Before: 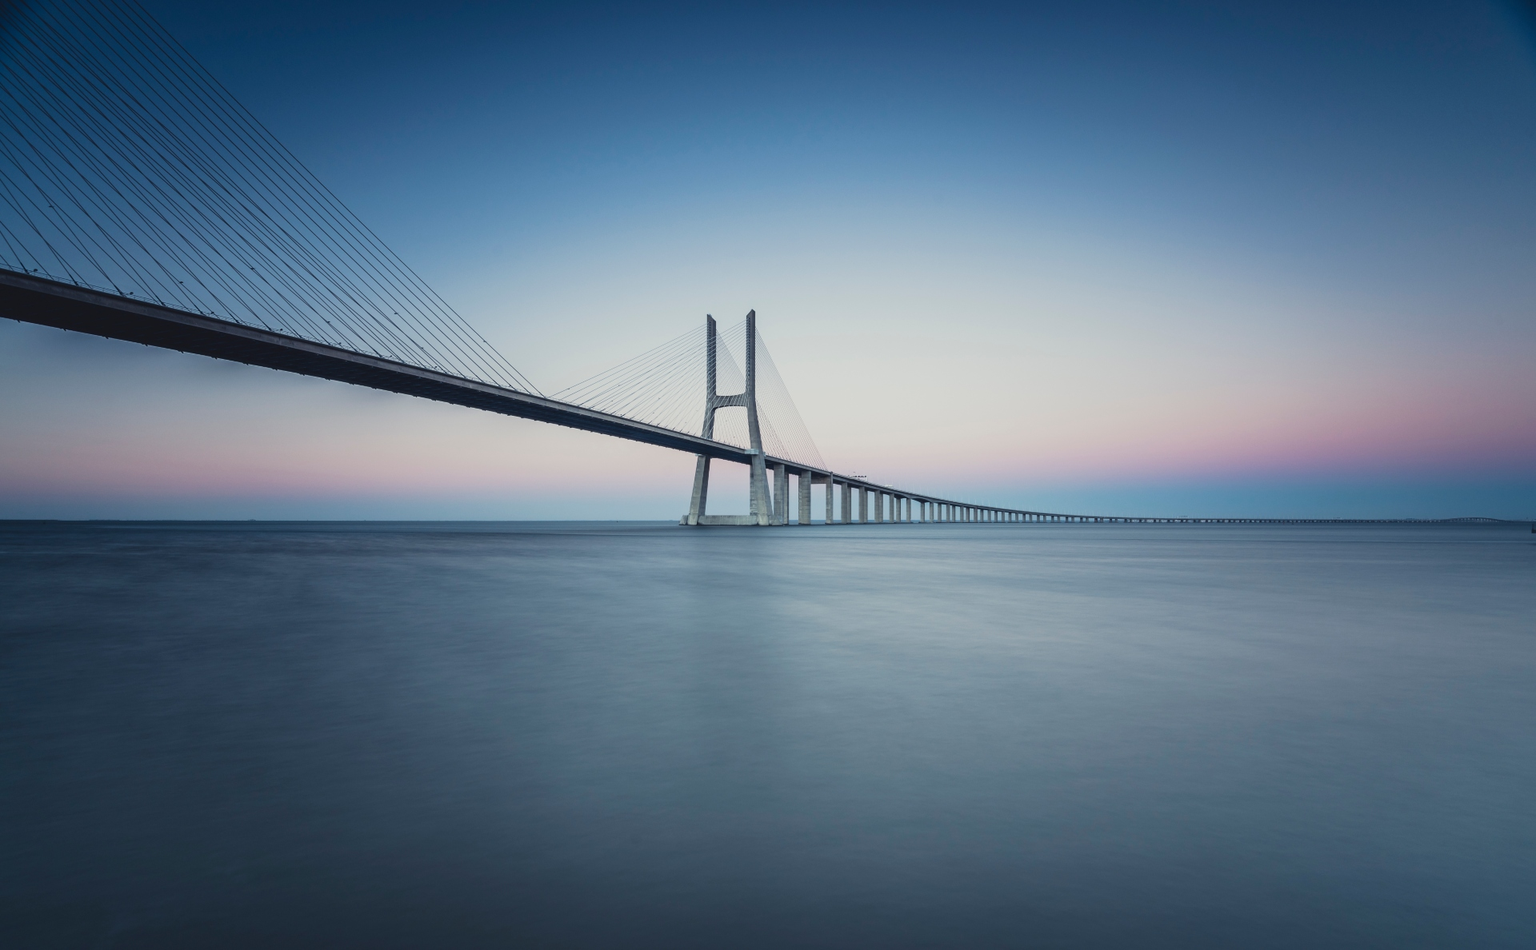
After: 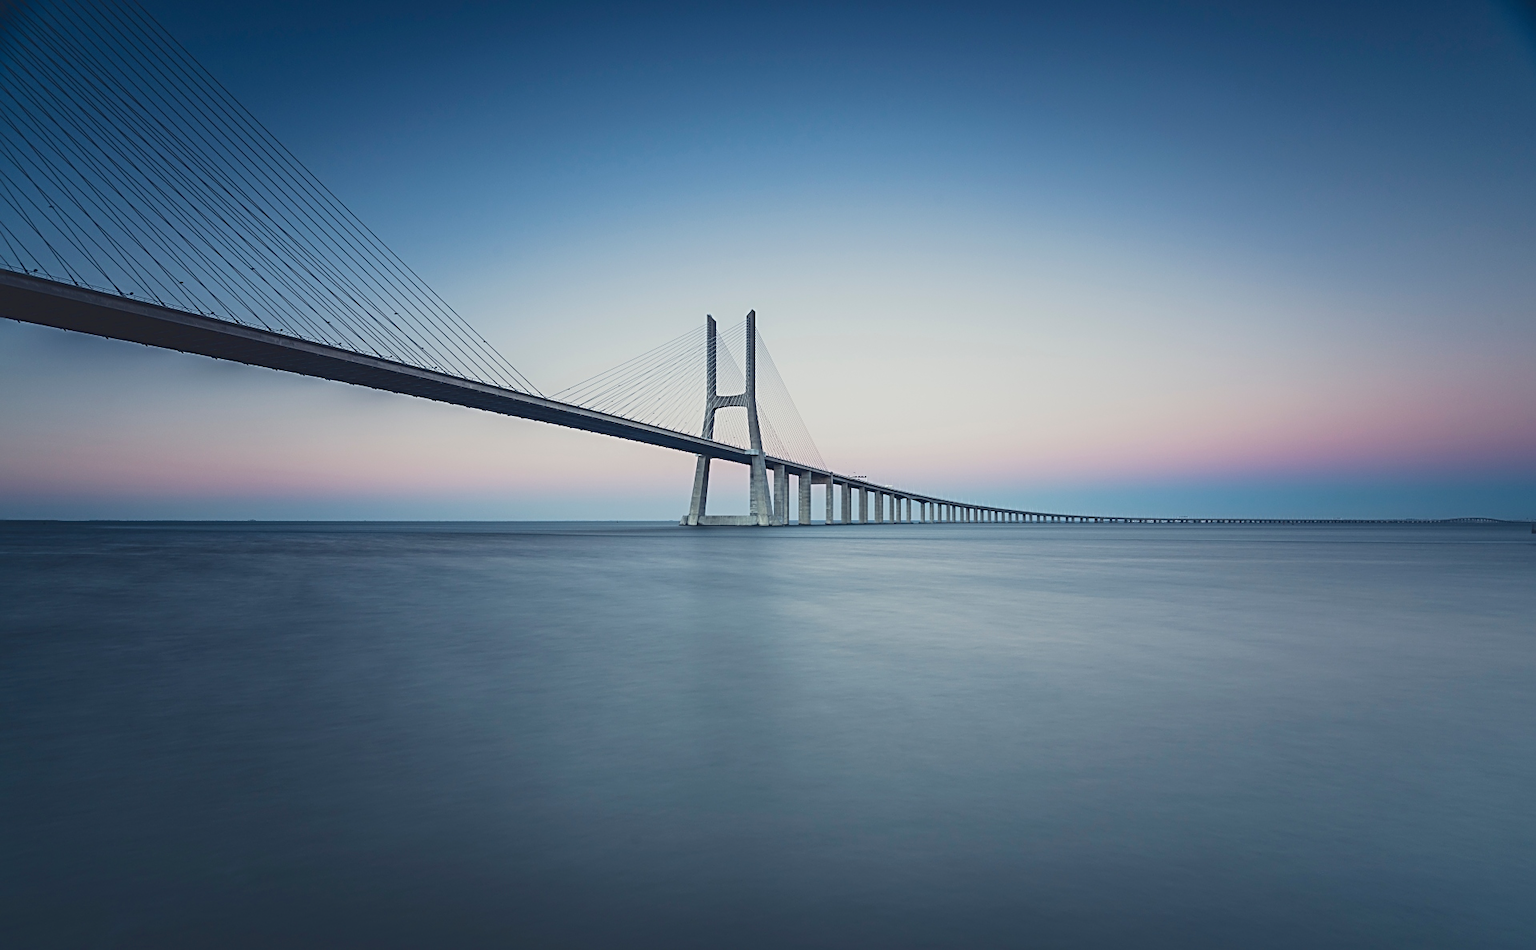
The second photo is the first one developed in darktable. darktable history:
rgb curve: curves: ch0 [(0, 0) (0.093, 0.159) (0.241, 0.265) (0.414, 0.42) (1, 1)], compensate middle gray true, preserve colors basic power
sharpen: radius 2.767
